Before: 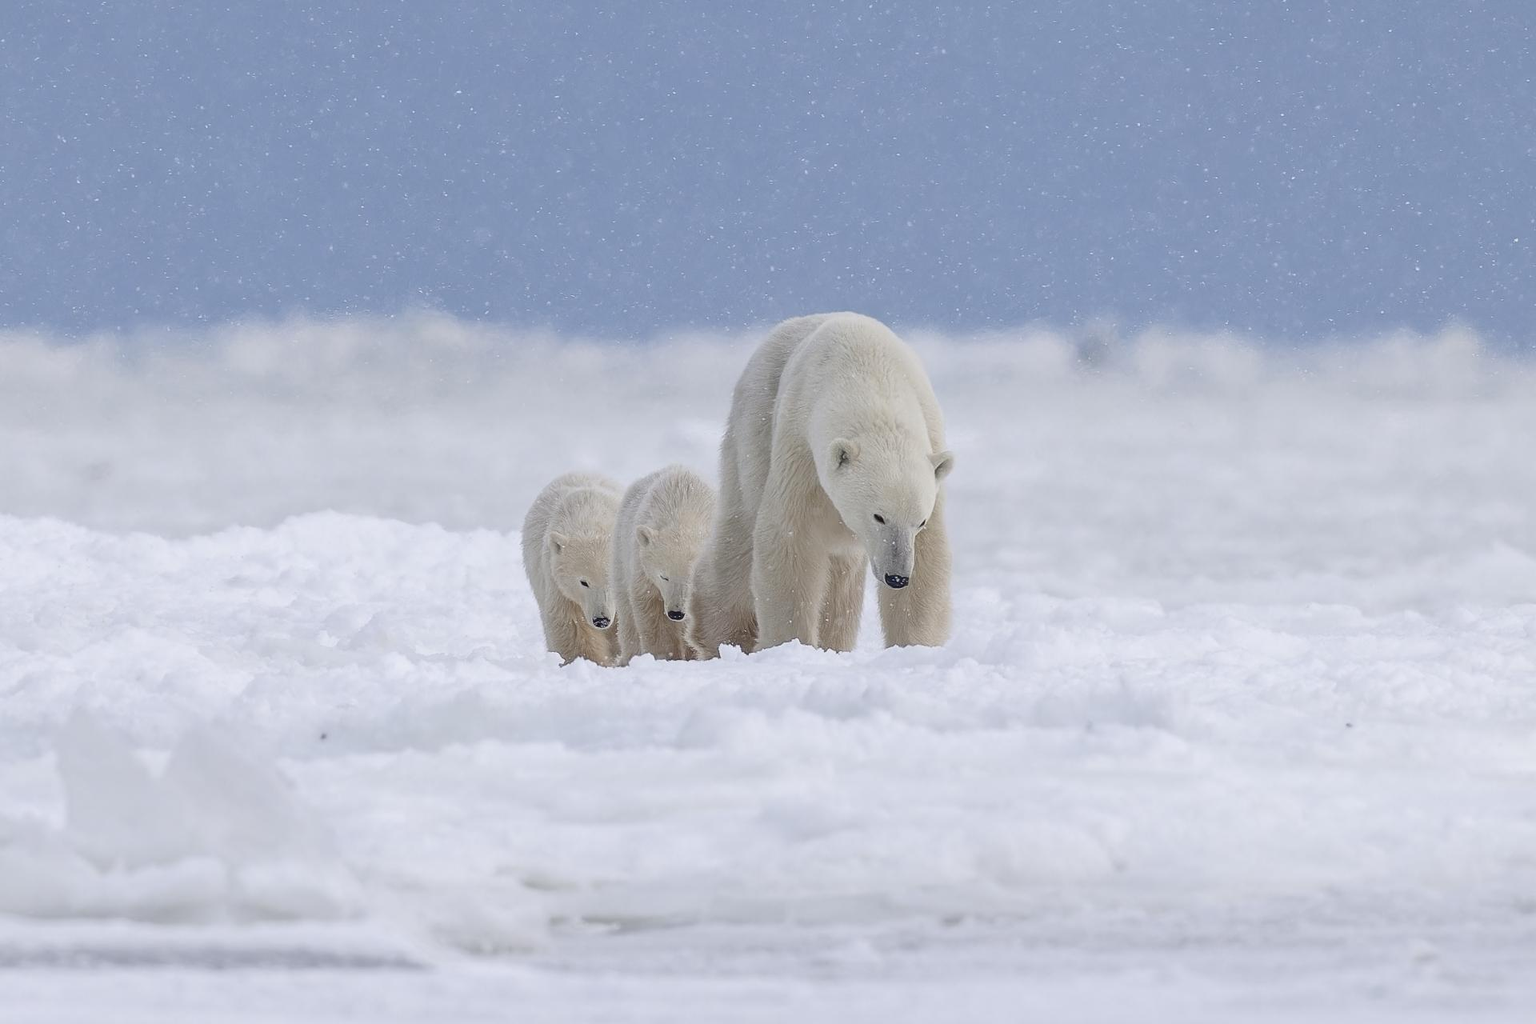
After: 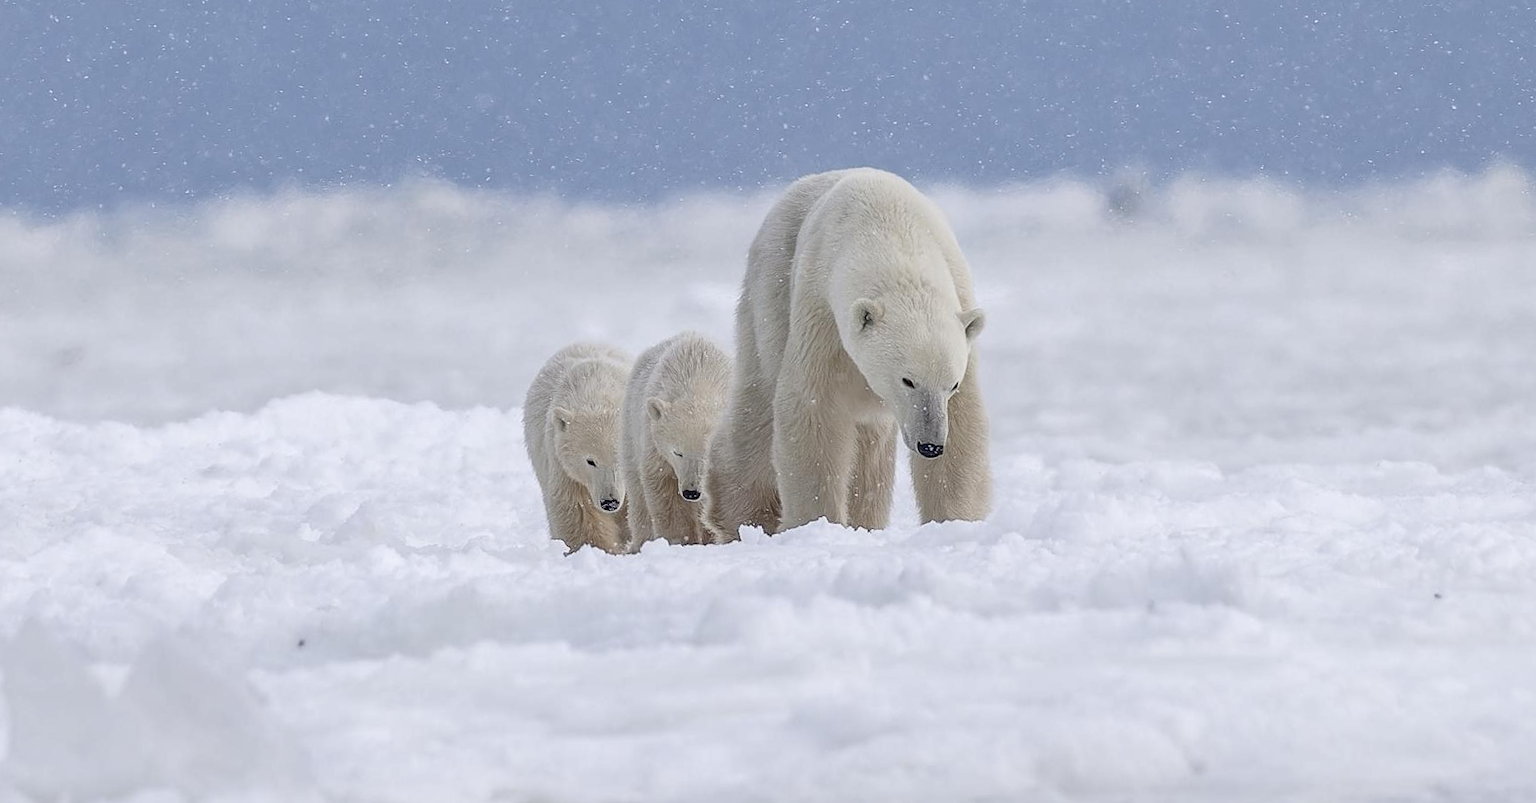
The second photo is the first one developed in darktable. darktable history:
sharpen: amount 0.2
local contrast: on, module defaults
crop: top 11.038%, bottom 13.962%
rotate and perspective: rotation -1.68°, lens shift (vertical) -0.146, crop left 0.049, crop right 0.912, crop top 0.032, crop bottom 0.96
